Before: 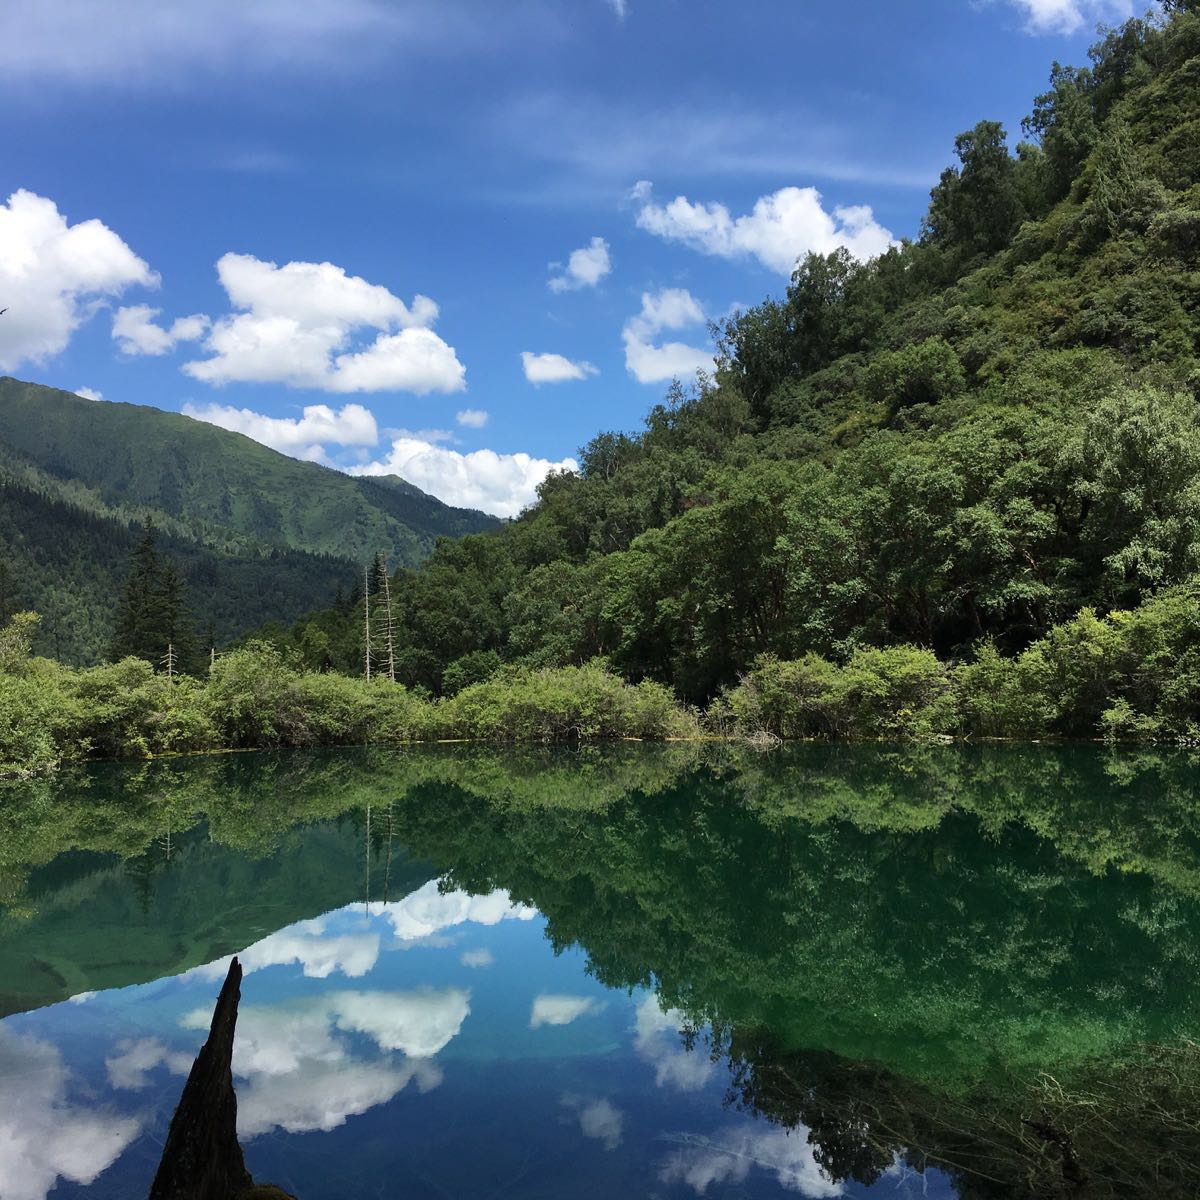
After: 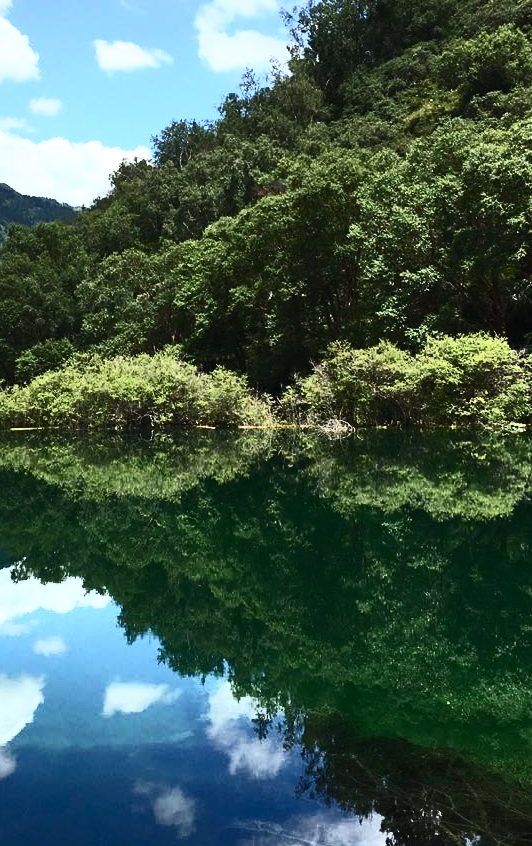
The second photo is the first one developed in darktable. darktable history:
contrast brightness saturation: contrast 0.608, brightness 0.357, saturation 0.149
crop: left 35.612%, top 26.013%, right 20.017%, bottom 3.425%
